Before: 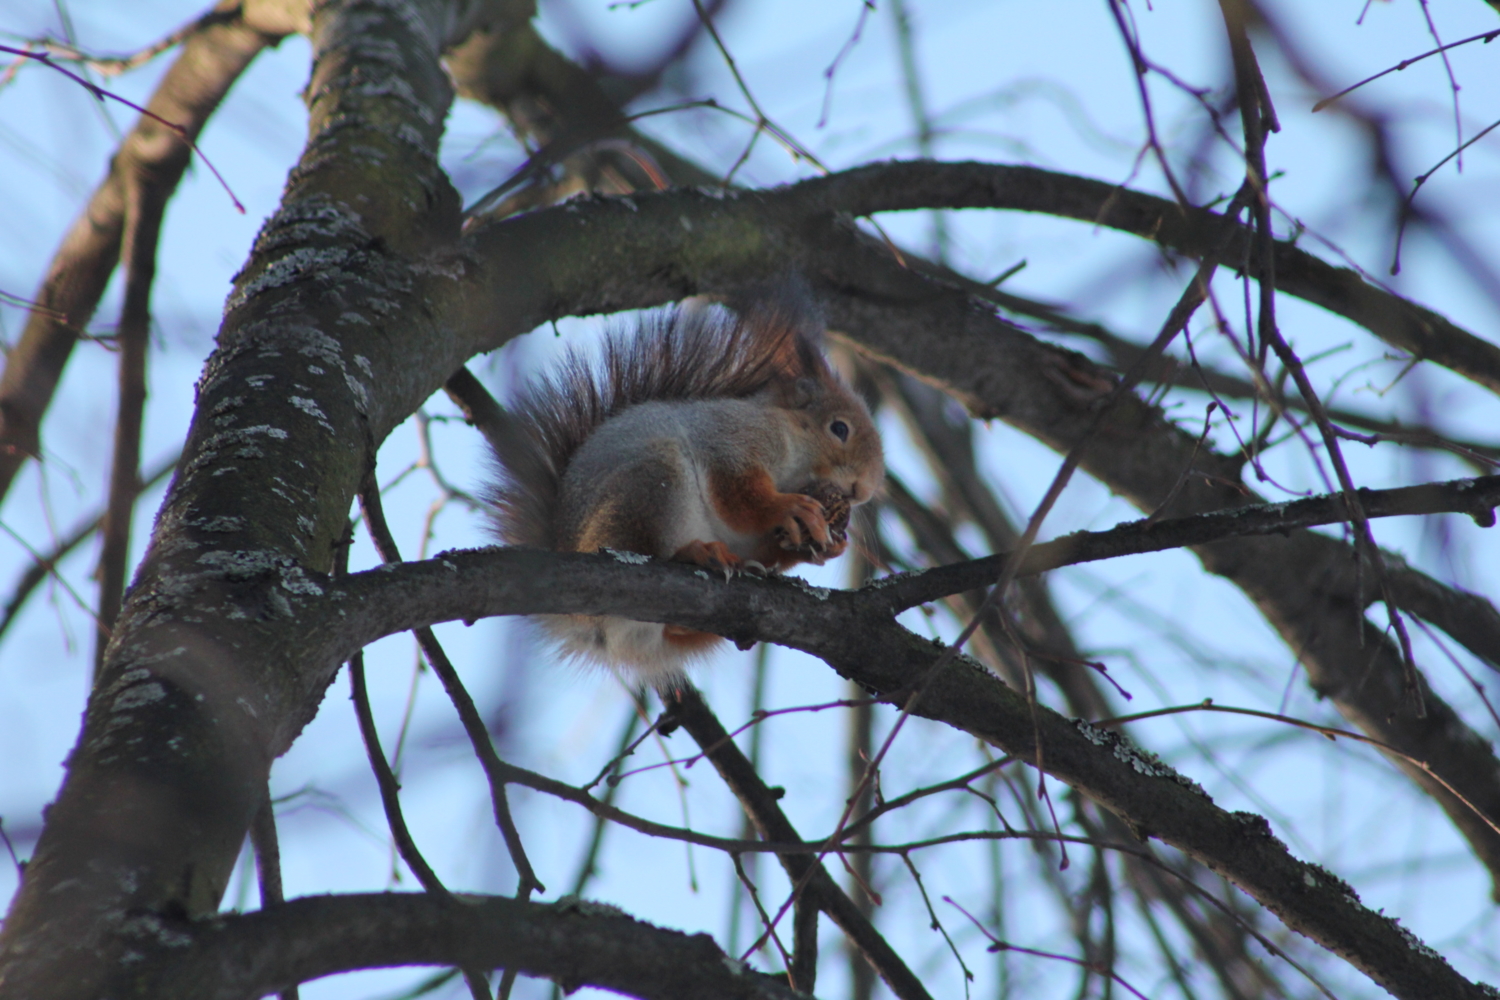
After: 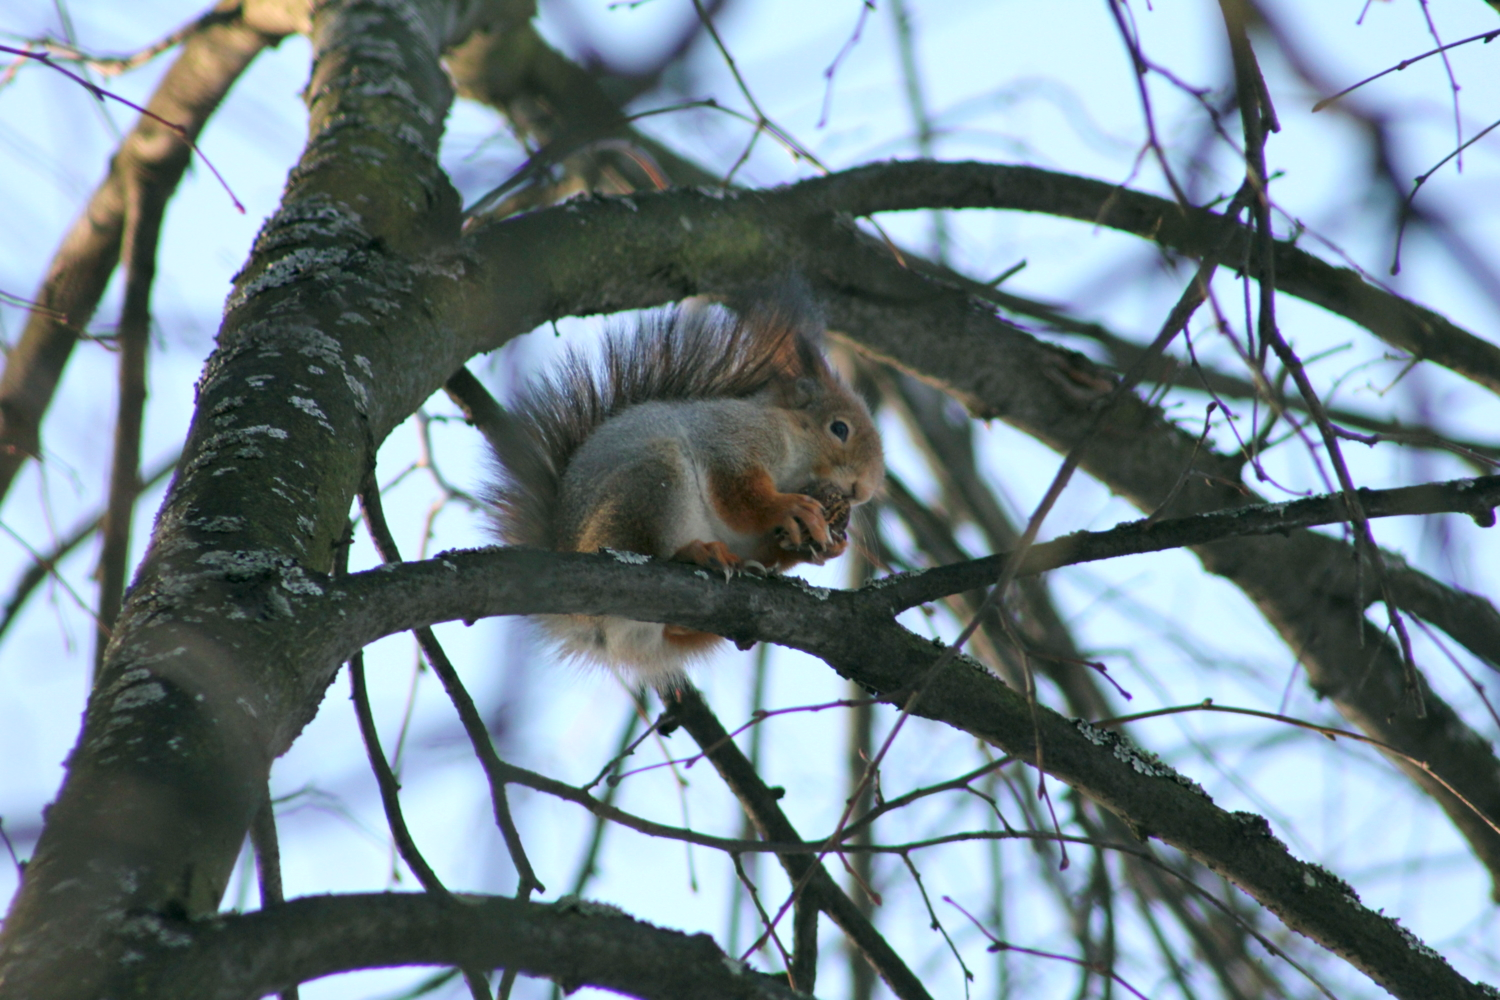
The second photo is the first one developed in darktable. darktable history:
white balance: red 0.982, blue 1.018
color correction: highlights a* 4.02, highlights b* 4.98, shadows a* -7.55, shadows b* 4.98
exposure: black level correction 0.003, exposure 0.383 EV, compensate highlight preservation false
